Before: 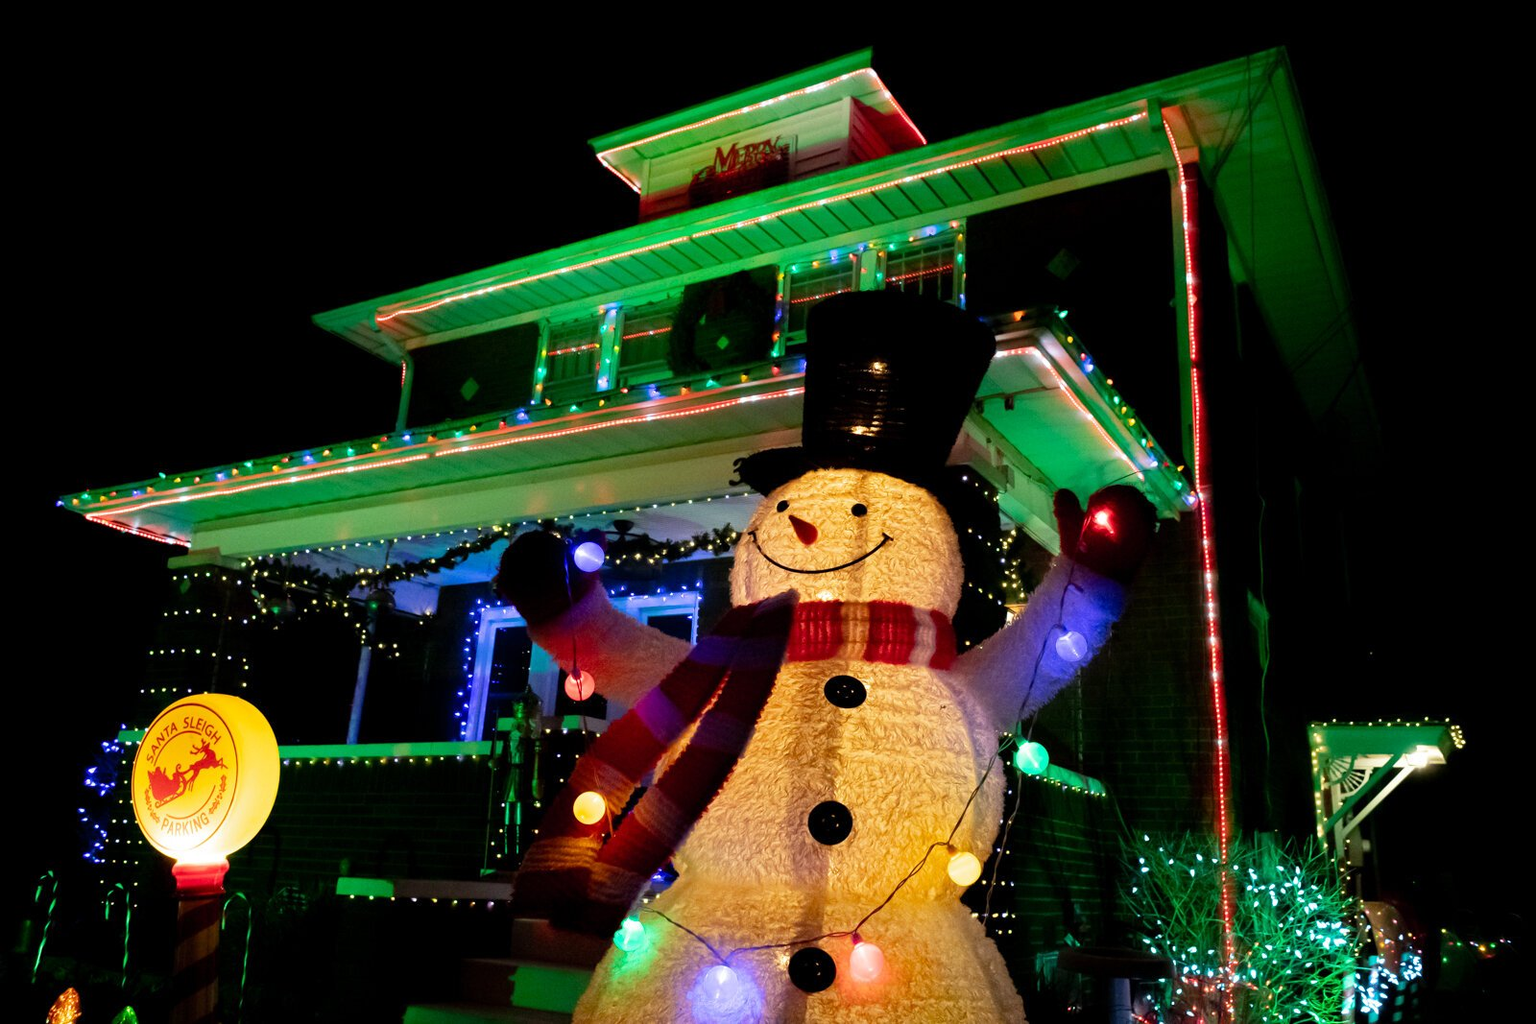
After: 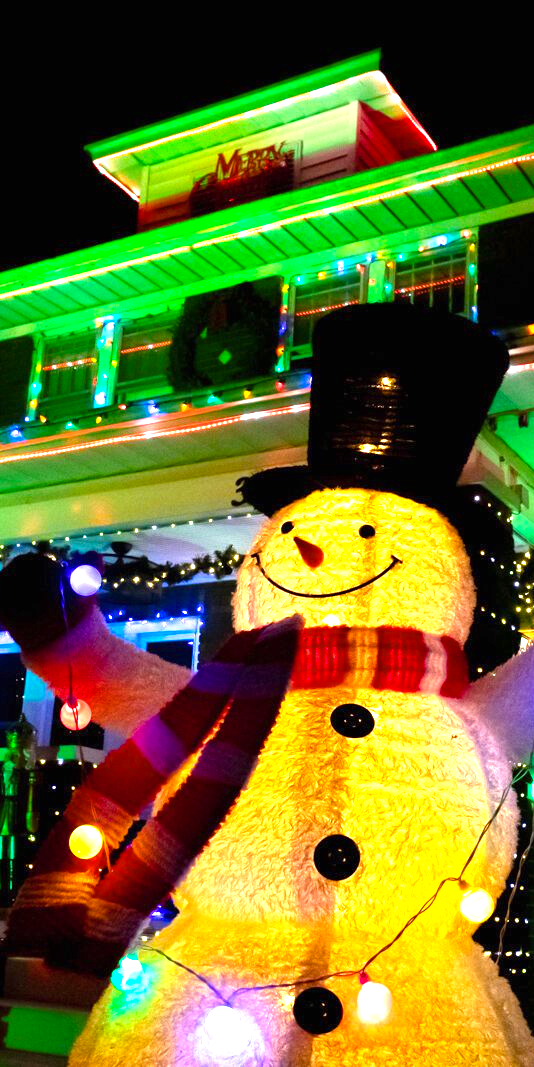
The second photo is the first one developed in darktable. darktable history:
exposure: black level correction 0, exposure 0.69 EV, compensate exposure bias true, compensate highlight preservation false
crop: left 33.035%, right 33.541%
color balance rgb: power › luminance 1.067%, power › chroma 0.379%, power › hue 33.55°, linear chroma grading › global chroma 5.843%, perceptual saturation grading › global saturation 19.702%, perceptual brilliance grading › global brilliance 18.28%
contrast brightness saturation: contrast 0.006, saturation -0.064
